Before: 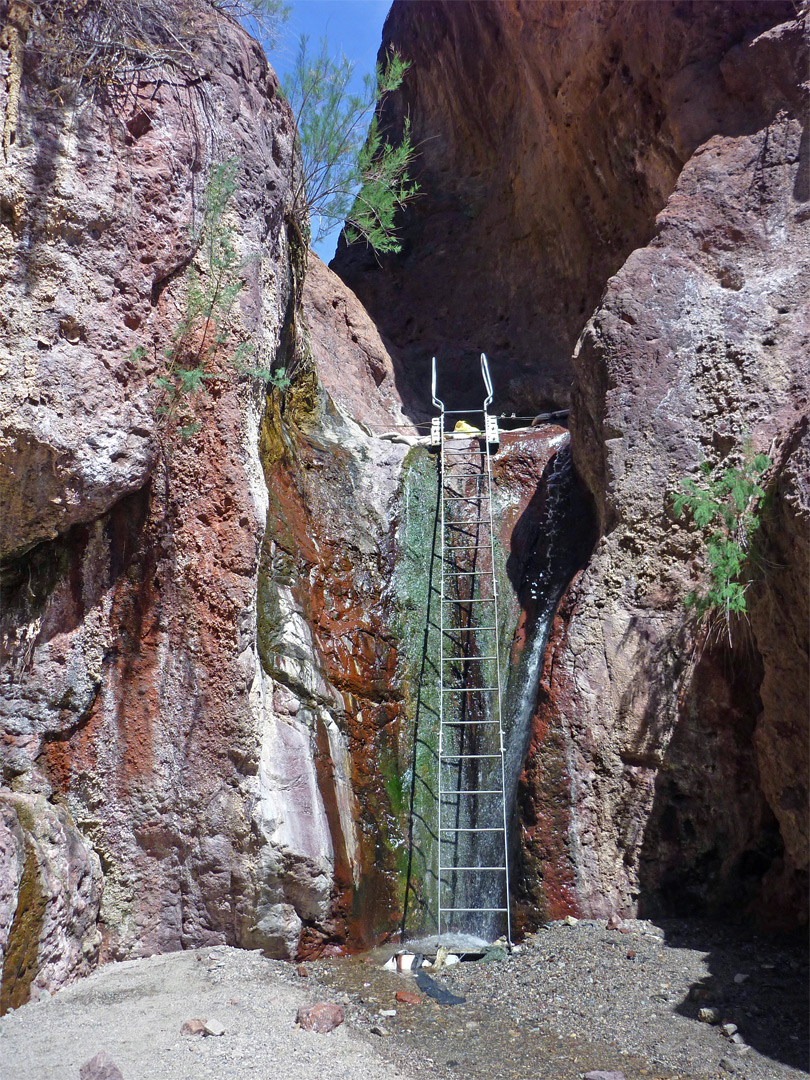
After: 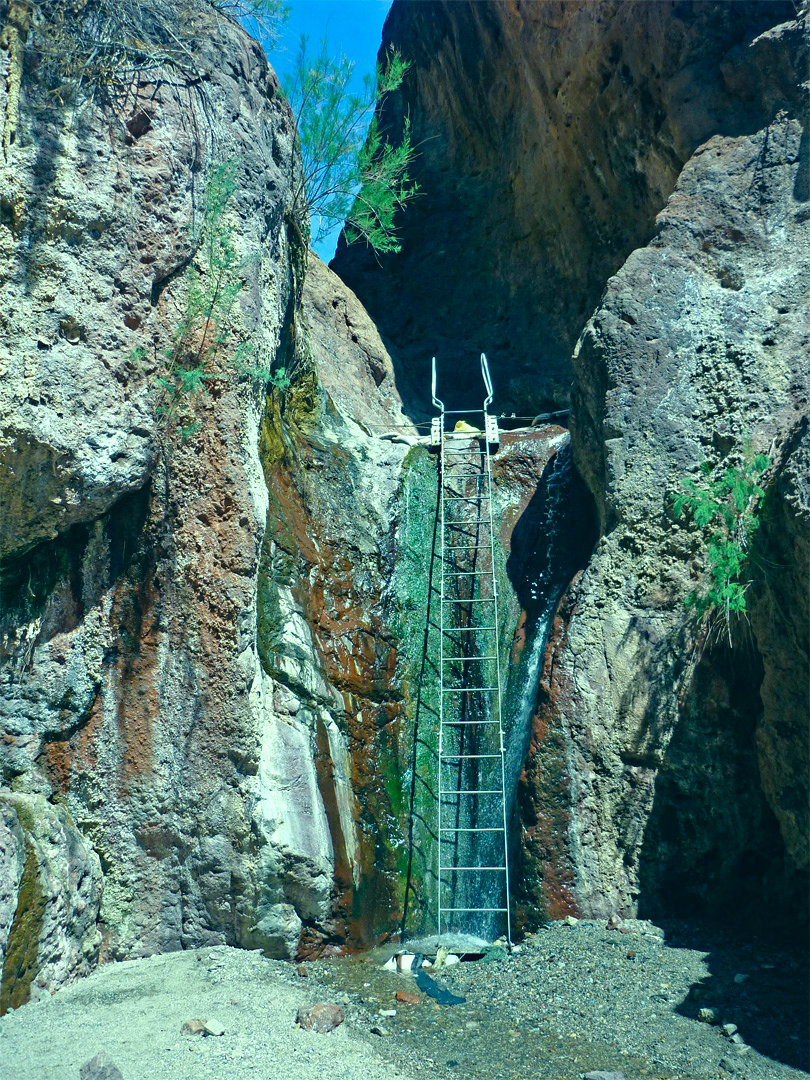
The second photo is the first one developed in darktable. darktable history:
levels: levels [0, 0.476, 0.951]
haze removal: compatibility mode true, adaptive false
color correction: highlights a* -19.75, highlights b* 9.8, shadows a* -19.94, shadows b* -11.24
